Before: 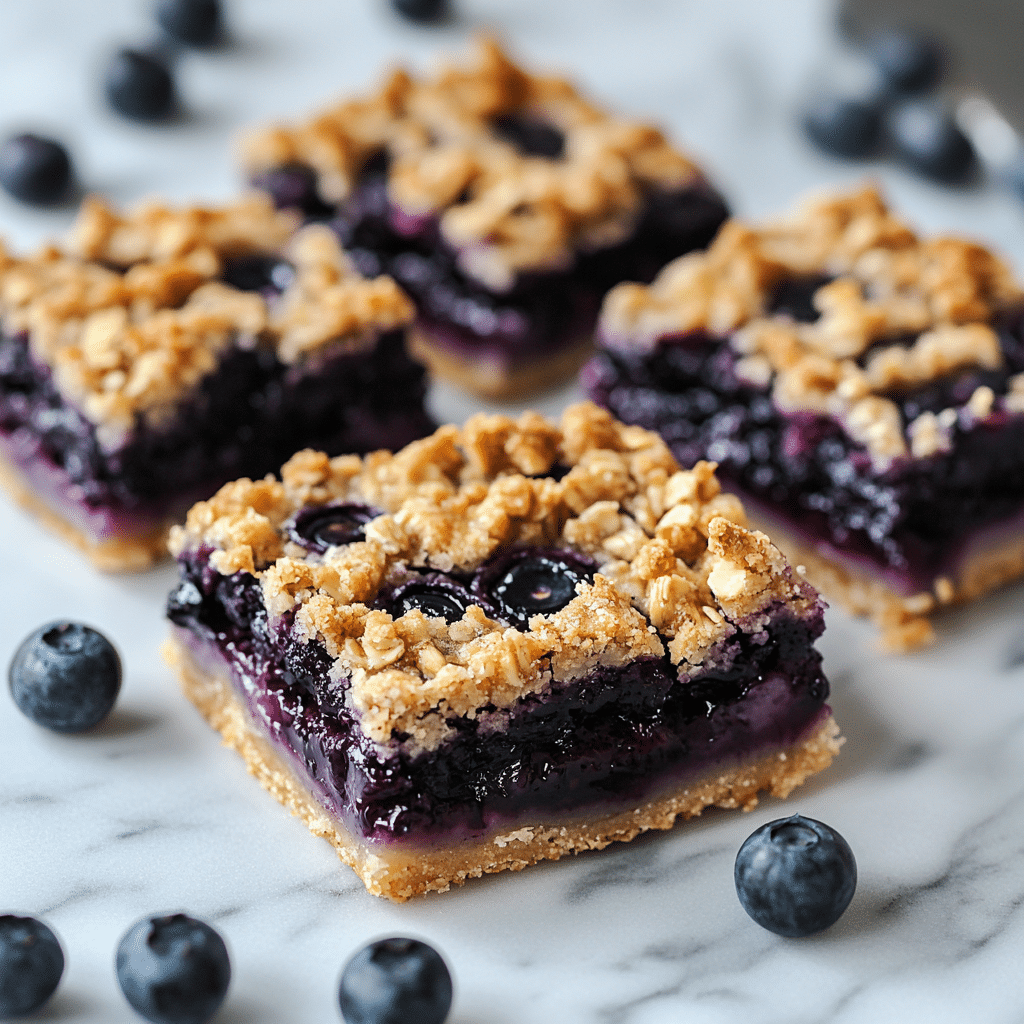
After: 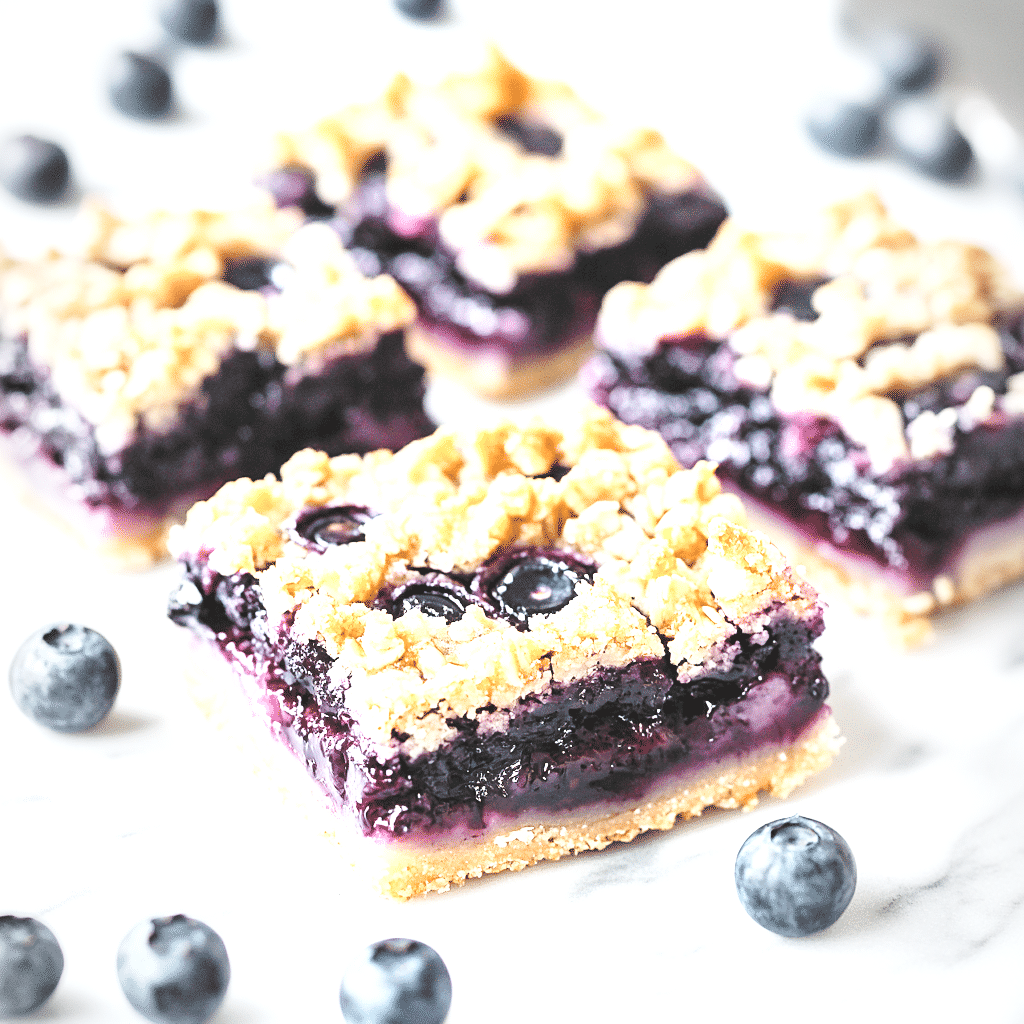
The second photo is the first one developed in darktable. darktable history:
exposure: black level correction 0, exposure 1.97 EV, compensate exposure bias true, compensate highlight preservation false
vignetting: fall-off start 96.91%, fall-off radius 100.09%, brightness -0.281, width/height ratio 0.613
base curve: curves: ch0 [(0, 0.007) (0.028, 0.063) (0.121, 0.311) (0.46, 0.743) (0.859, 0.957) (1, 1)], preserve colors none
